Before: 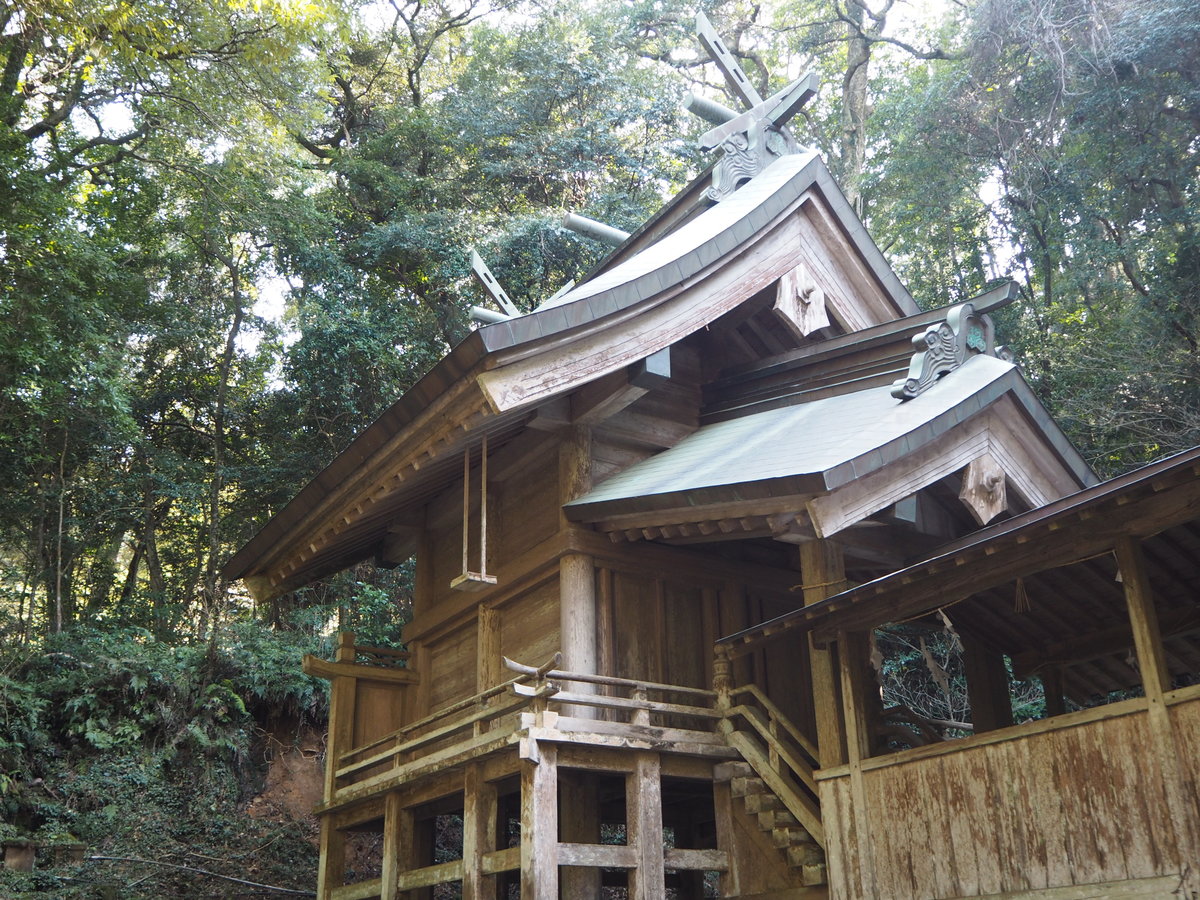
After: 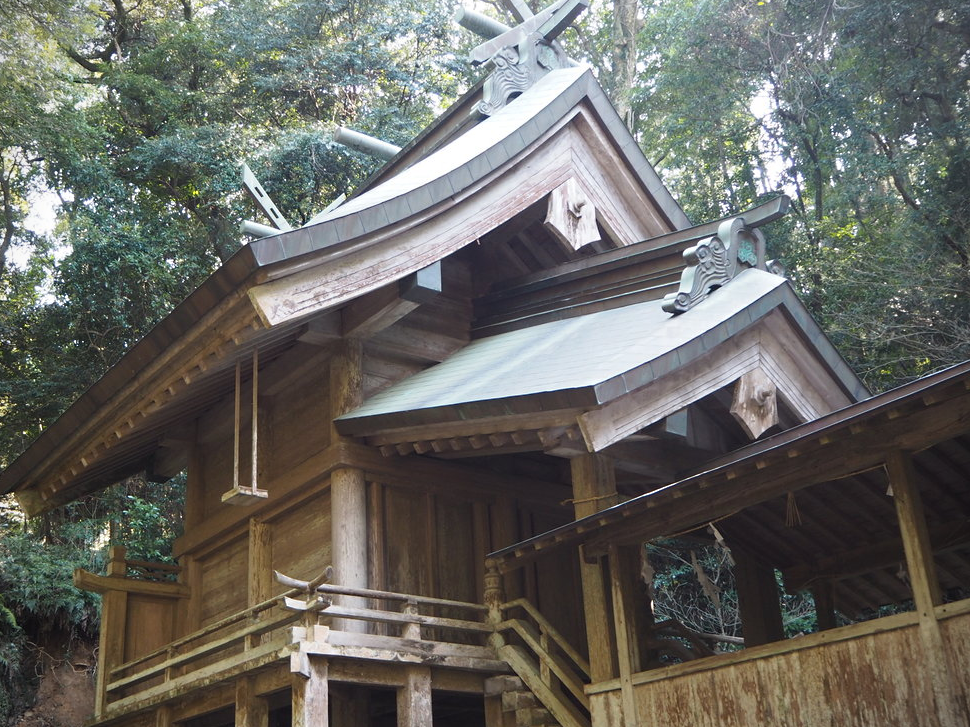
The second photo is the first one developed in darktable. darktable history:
crop: left 19.159%, top 9.58%, bottom 9.58%
sharpen: radius 5.325, amount 0.312, threshold 26.433
vignetting: fall-off start 92.6%, brightness -0.52, saturation -0.51, center (-0.012, 0)
